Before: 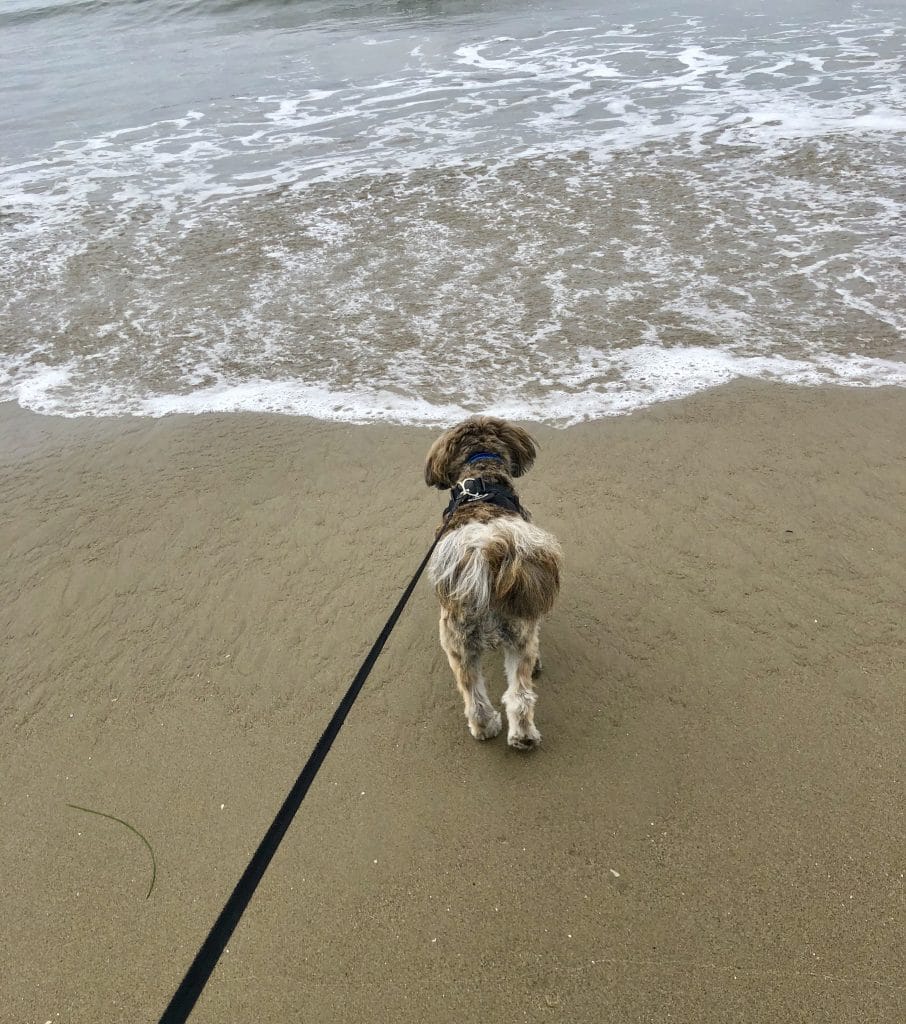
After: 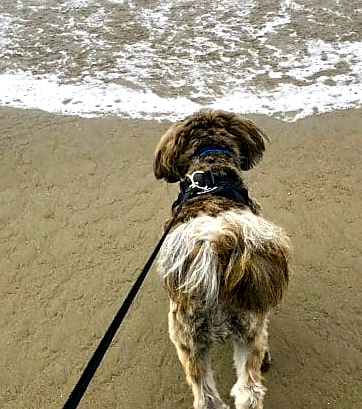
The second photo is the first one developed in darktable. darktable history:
sharpen: radius 1.864, amount 0.398, threshold 1.271
color balance: lift [0.991, 1, 1, 1], gamma [0.996, 1, 1, 1], input saturation 98.52%, contrast 20.34%, output saturation 103.72%
crop: left 30%, top 30%, right 30%, bottom 30%
color balance rgb: perceptual saturation grading › global saturation 10%, global vibrance 10%
